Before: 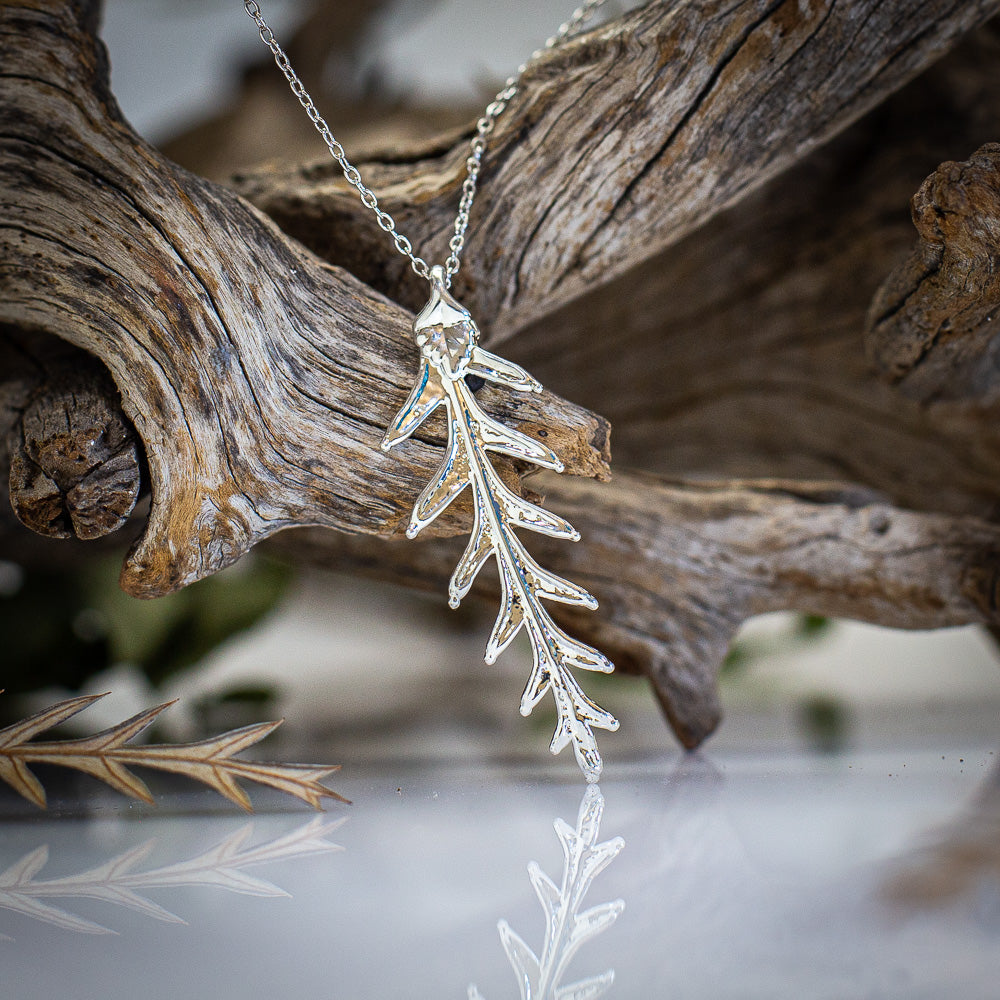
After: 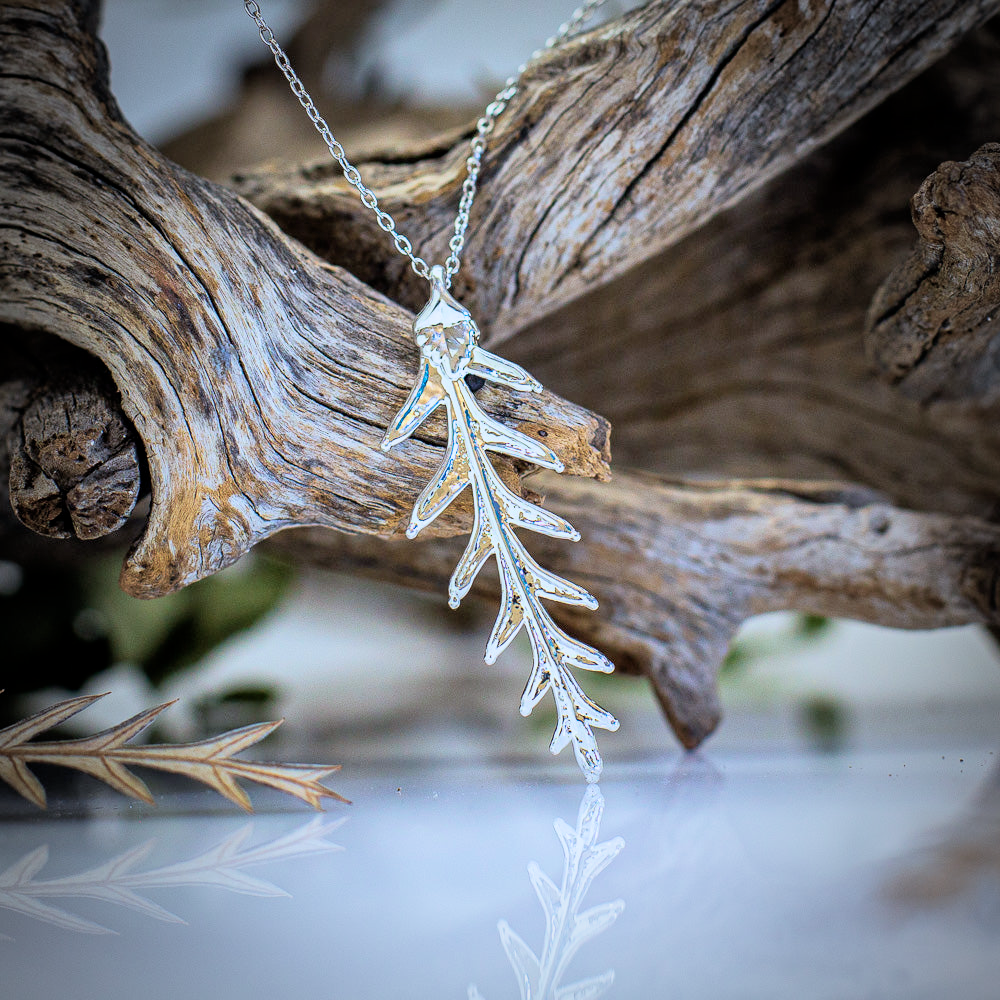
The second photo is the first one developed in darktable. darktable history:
exposure: black level correction 0, exposure 0.699 EV, compensate highlight preservation false
vignetting: fall-off start 72.82%, fall-off radius 107.52%, width/height ratio 0.728
velvia: on, module defaults
color calibration: illuminant custom, x 0.368, y 0.373, temperature 4340.81 K
filmic rgb: middle gray luminance 18.39%, black relative exposure -9.03 EV, white relative exposure 3.75 EV, target black luminance 0%, hardness 4.93, latitude 67.77%, contrast 0.959, highlights saturation mix 18.59%, shadows ↔ highlights balance 21.27%, color science v6 (2022)
